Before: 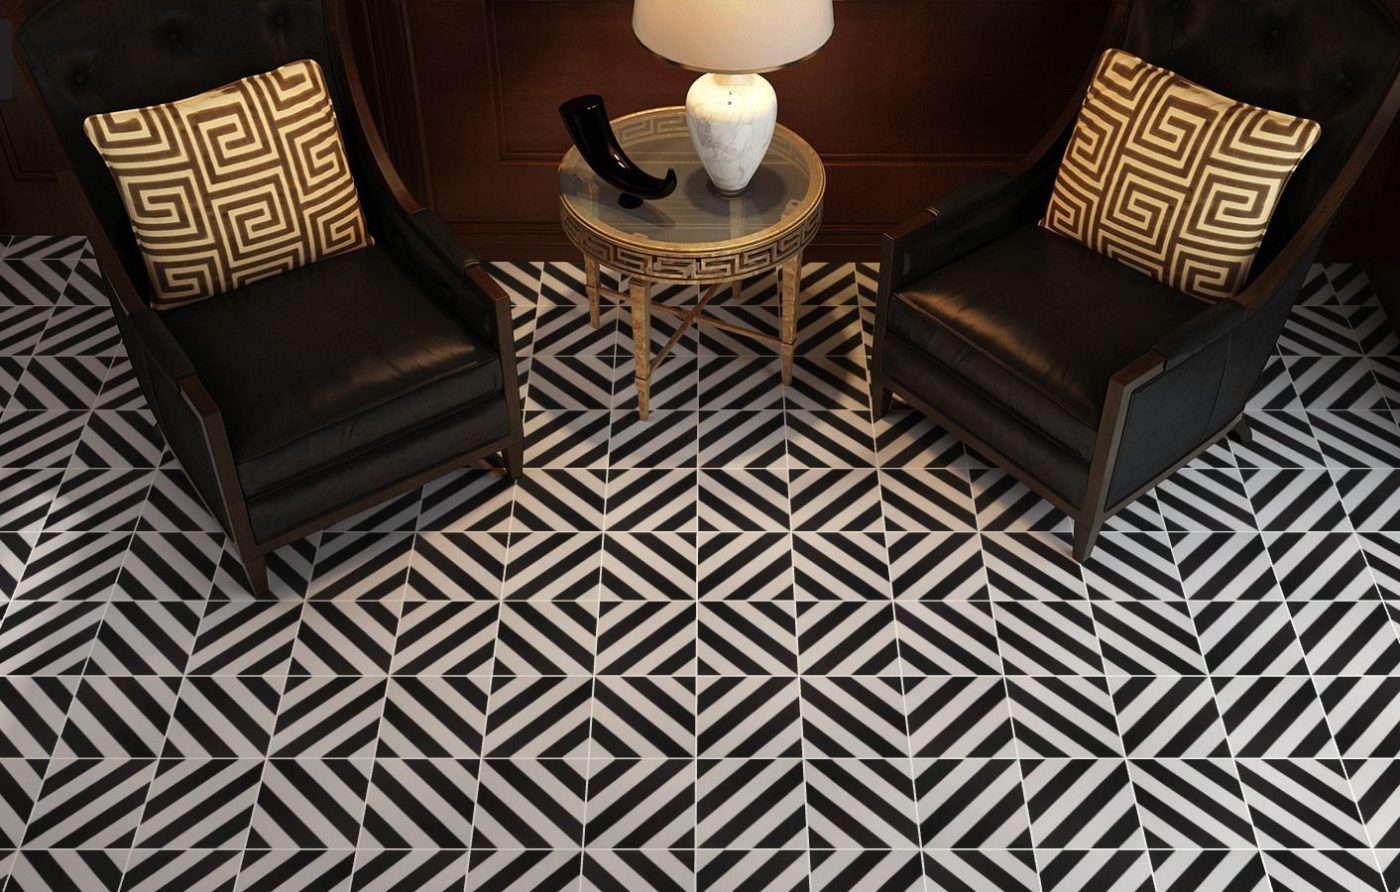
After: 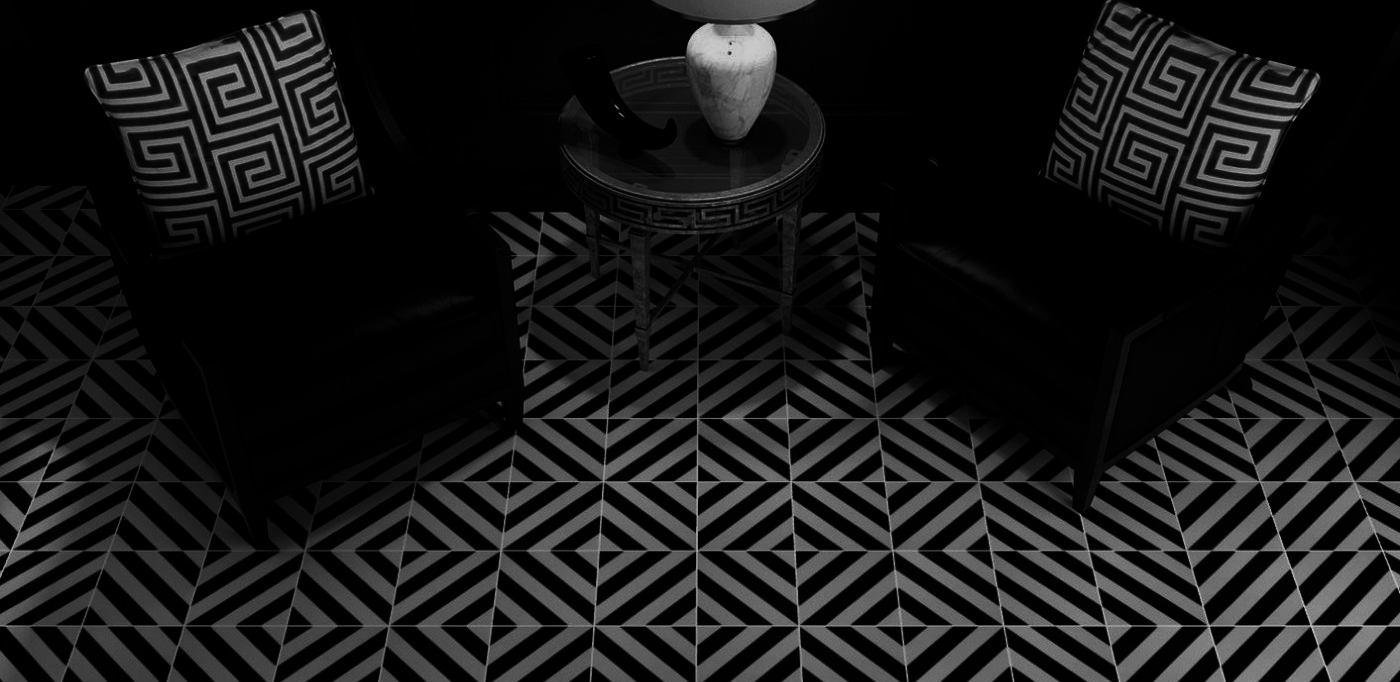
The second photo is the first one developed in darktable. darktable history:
color balance rgb: shadows lift › hue 85.34°, linear chroma grading › global chroma 0.343%, perceptual saturation grading › global saturation 20%, perceptual saturation grading › highlights -24.749%, perceptual saturation grading › shadows 49.361%, contrast -9.904%
crop: top 5.687%, bottom 17.777%
contrast brightness saturation: contrast 0.017, brightness -0.995, saturation -1
